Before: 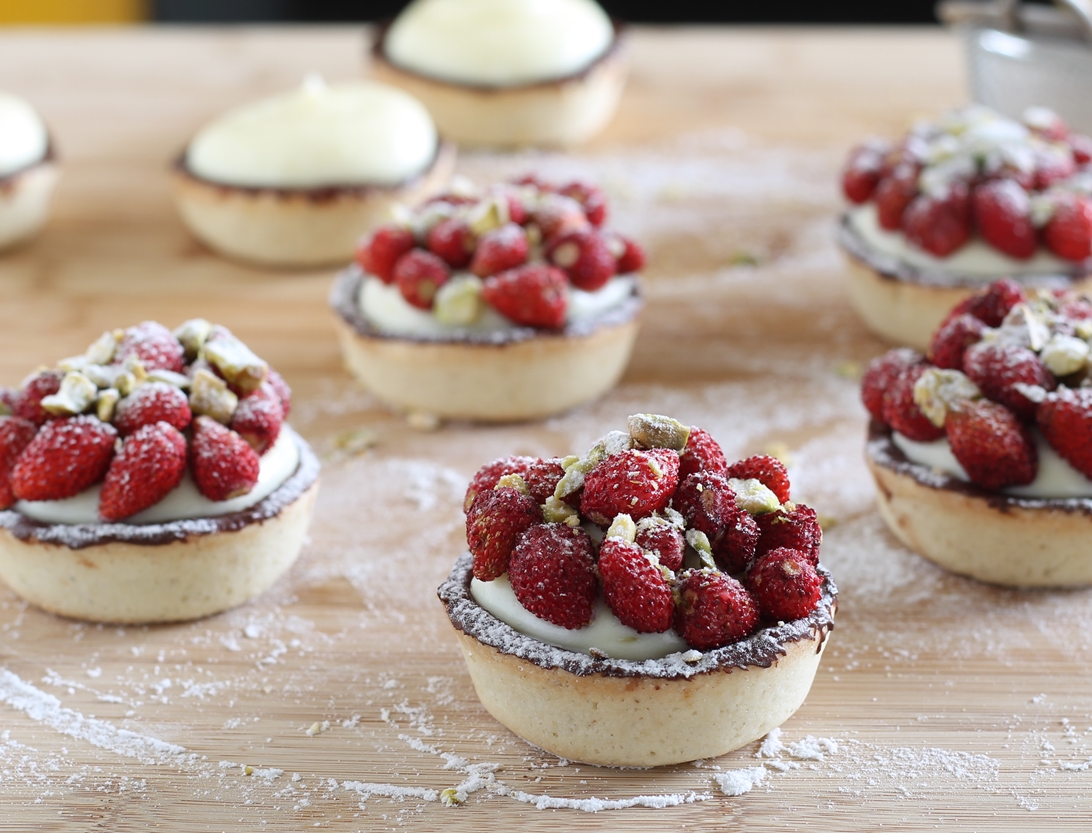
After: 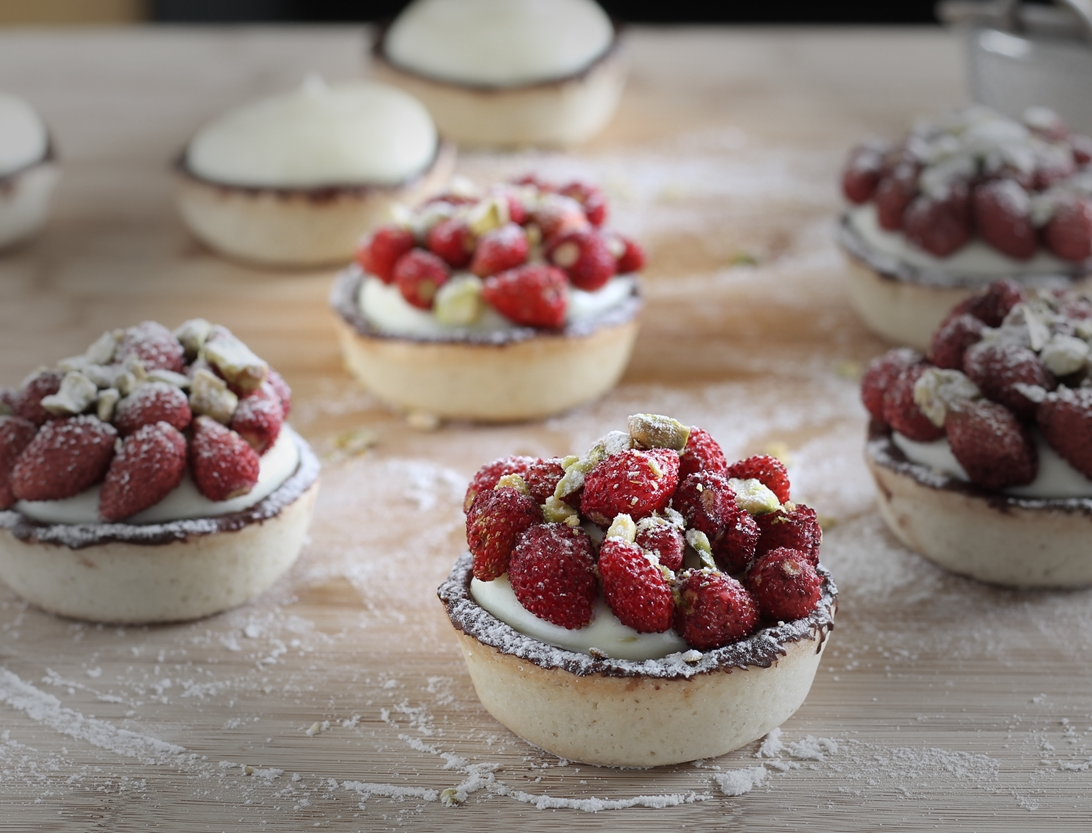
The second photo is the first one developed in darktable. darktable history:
vignetting: fall-off start 40%, fall-off radius 40%
